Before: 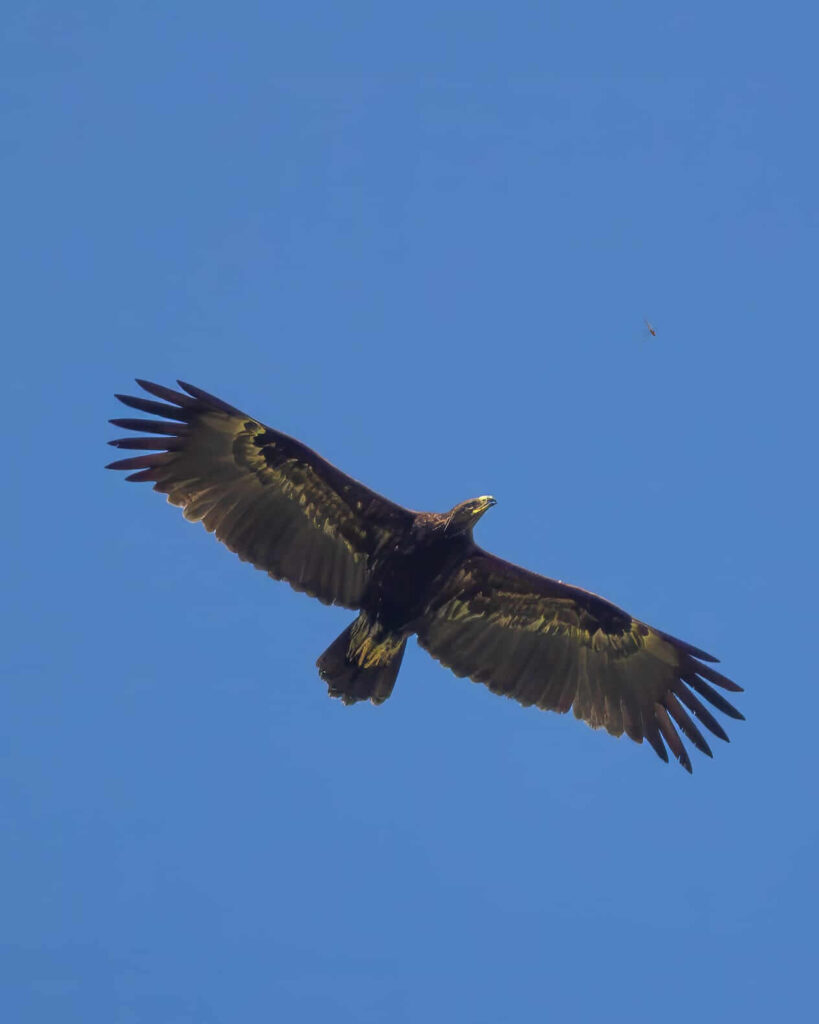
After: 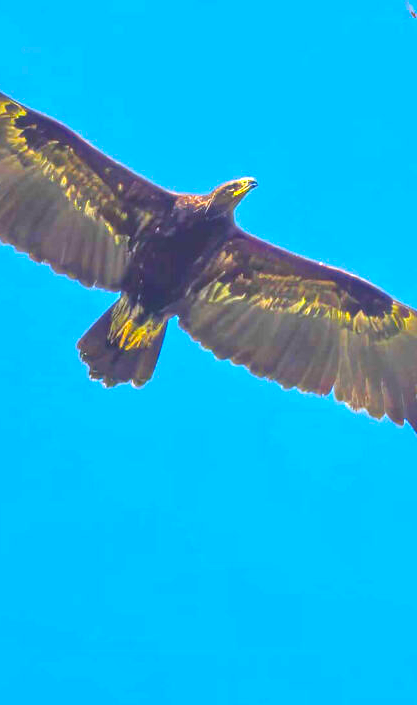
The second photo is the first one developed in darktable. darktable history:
color correction: highlights a* -2.73, highlights b* -2.09, shadows a* 2.41, shadows b* 2.73
crop and rotate: left 29.237%, top 31.152%, right 19.807%
color balance rgb: linear chroma grading › global chroma 9%, perceptual saturation grading › global saturation 36%, perceptual saturation grading › shadows 35%, perceptual brilliance grading › global brilliance 15%, perceptual brilliance grading › shadows -35%, global vibrance 15%
tone equalizer: -7 EV 0.15 EV, -6 EV 0.6 EV, -5 EV 1.15 EV, -4 EV 1.33 EV, -3 EV 1.15 EV, -2 EV 0.6 EV, -1 EV 0.15 EV, mask exposure compensation -0.5 EV
exposure: black level correction -0.005, exposure 1.002 EV, compensate highlight preservation false
